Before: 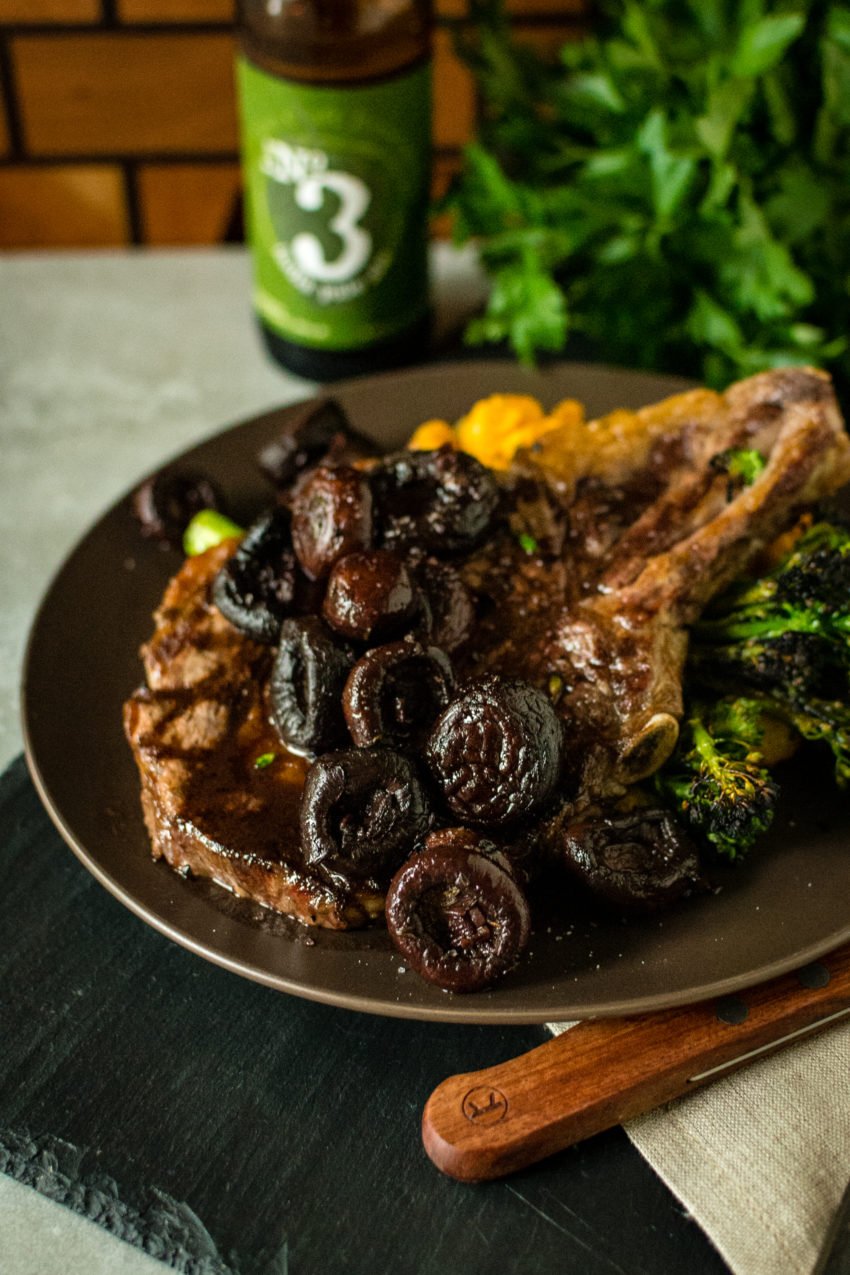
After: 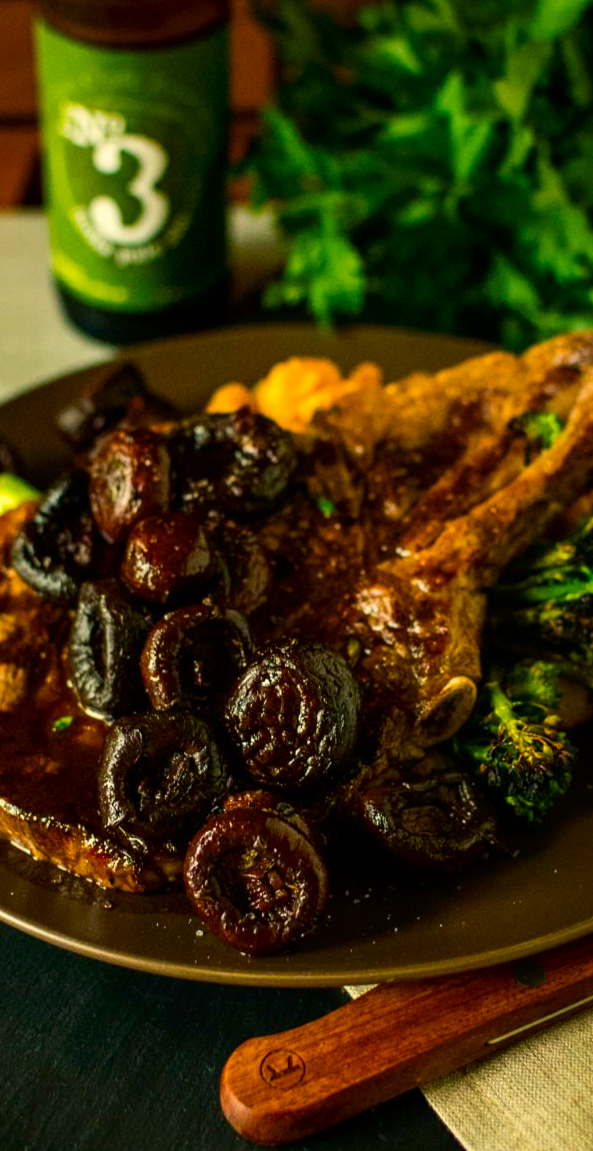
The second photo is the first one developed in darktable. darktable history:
color correction: highlights a* -5.88, highlights b* 10.98
crop and rotate: left 23.854%, top 2.946%, right 6.337%, bottom 6.751%
color balance rgb: highlights gain › chroma 3.057%, highlights gain › hue 54.7°, perceptual saturation grading › global saturation 30.678%, global vibrance 20%
contrast brightness saturation: contrast 0.126, brightness -0.062, saturation 0.158
